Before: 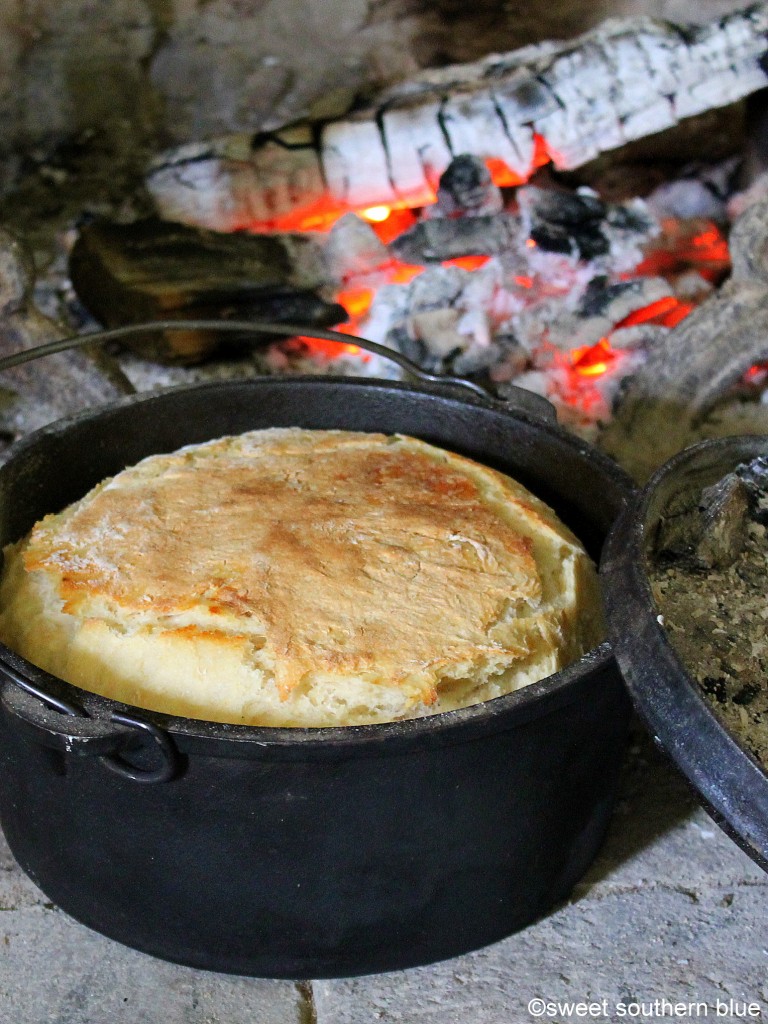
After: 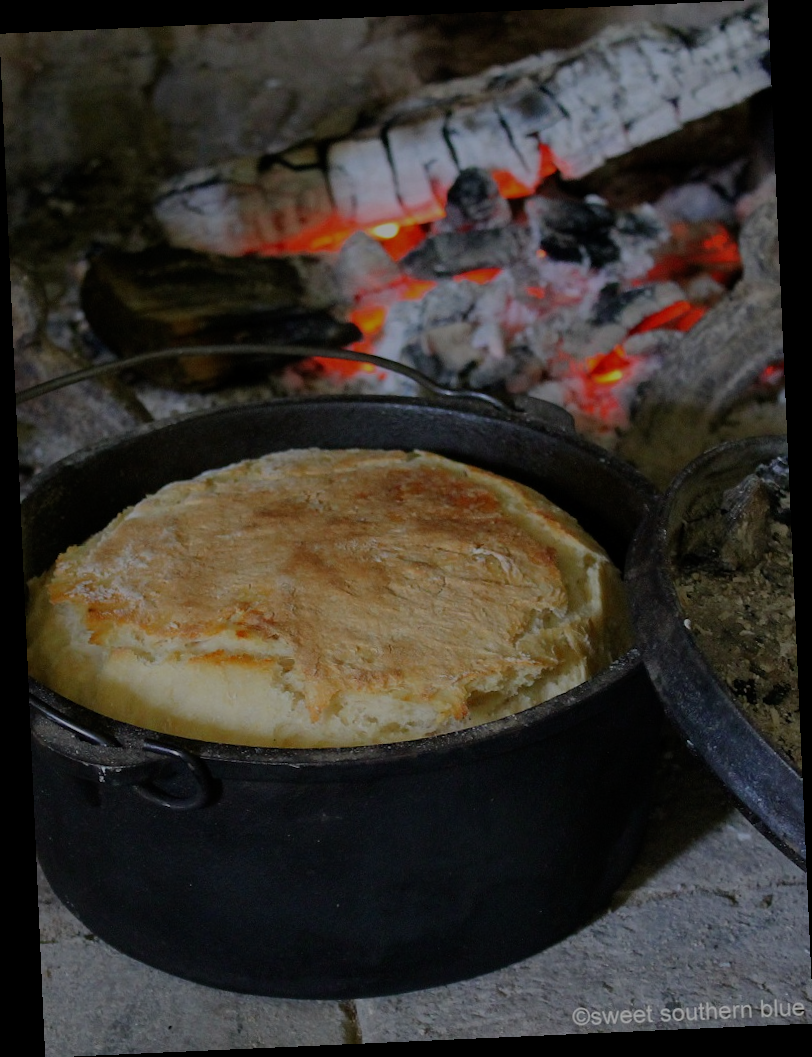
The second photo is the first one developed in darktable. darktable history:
exposure: exposure -1.468 EV, compensate highlight preservation false
rotate and perspective: rotation -2.56°, automatic cropping off
